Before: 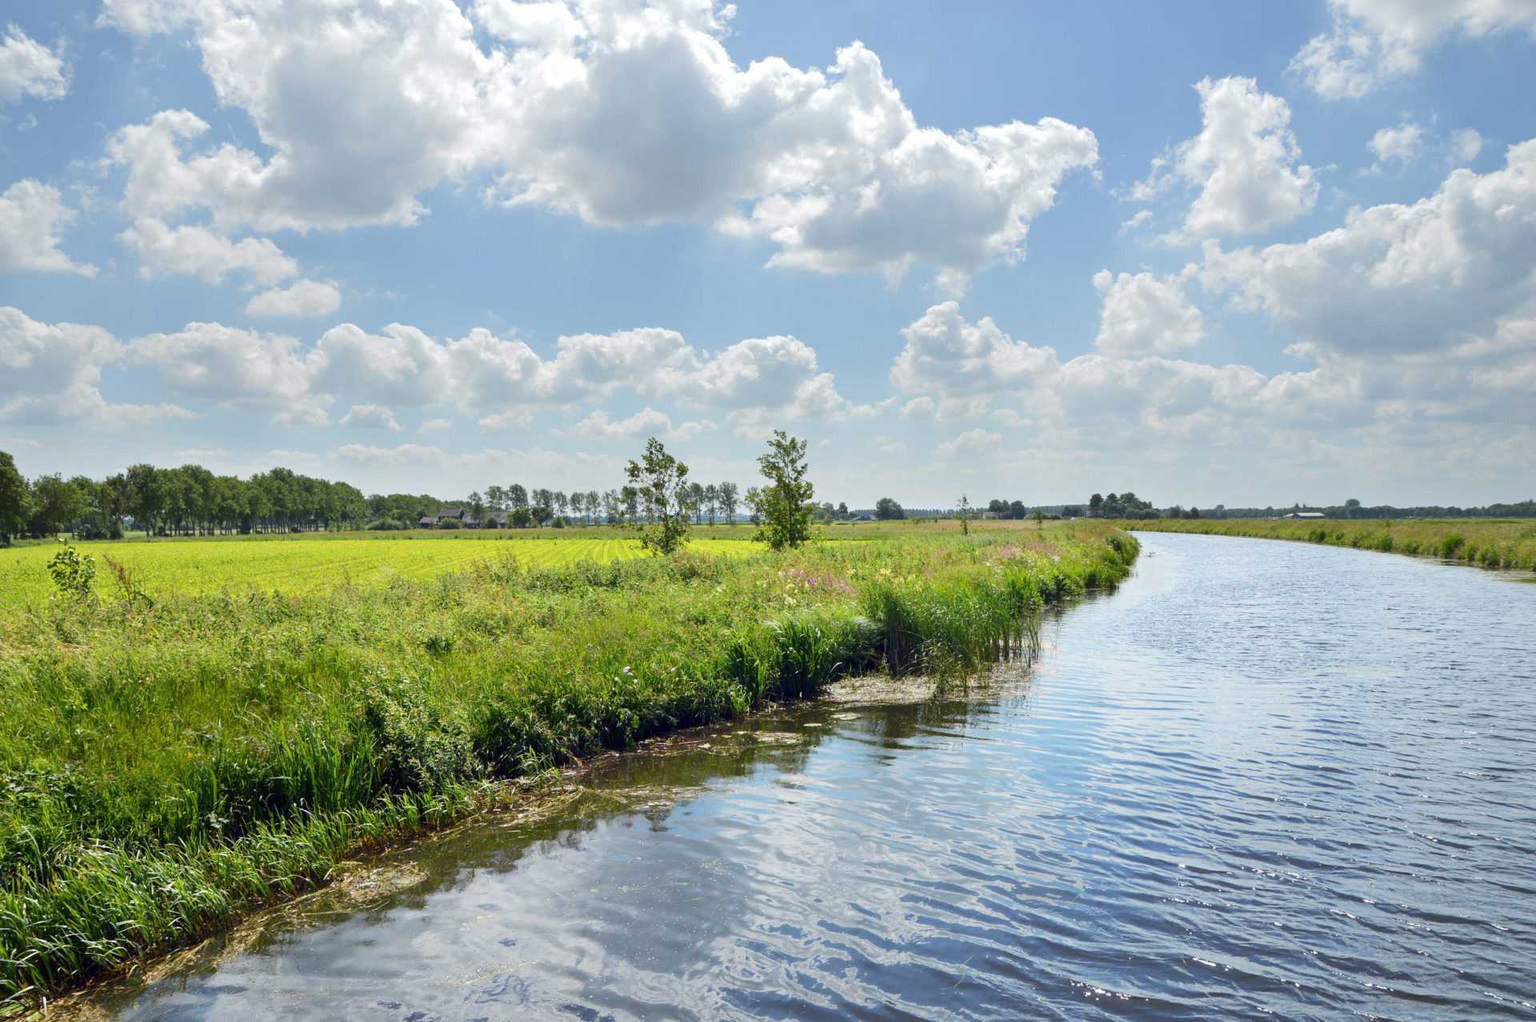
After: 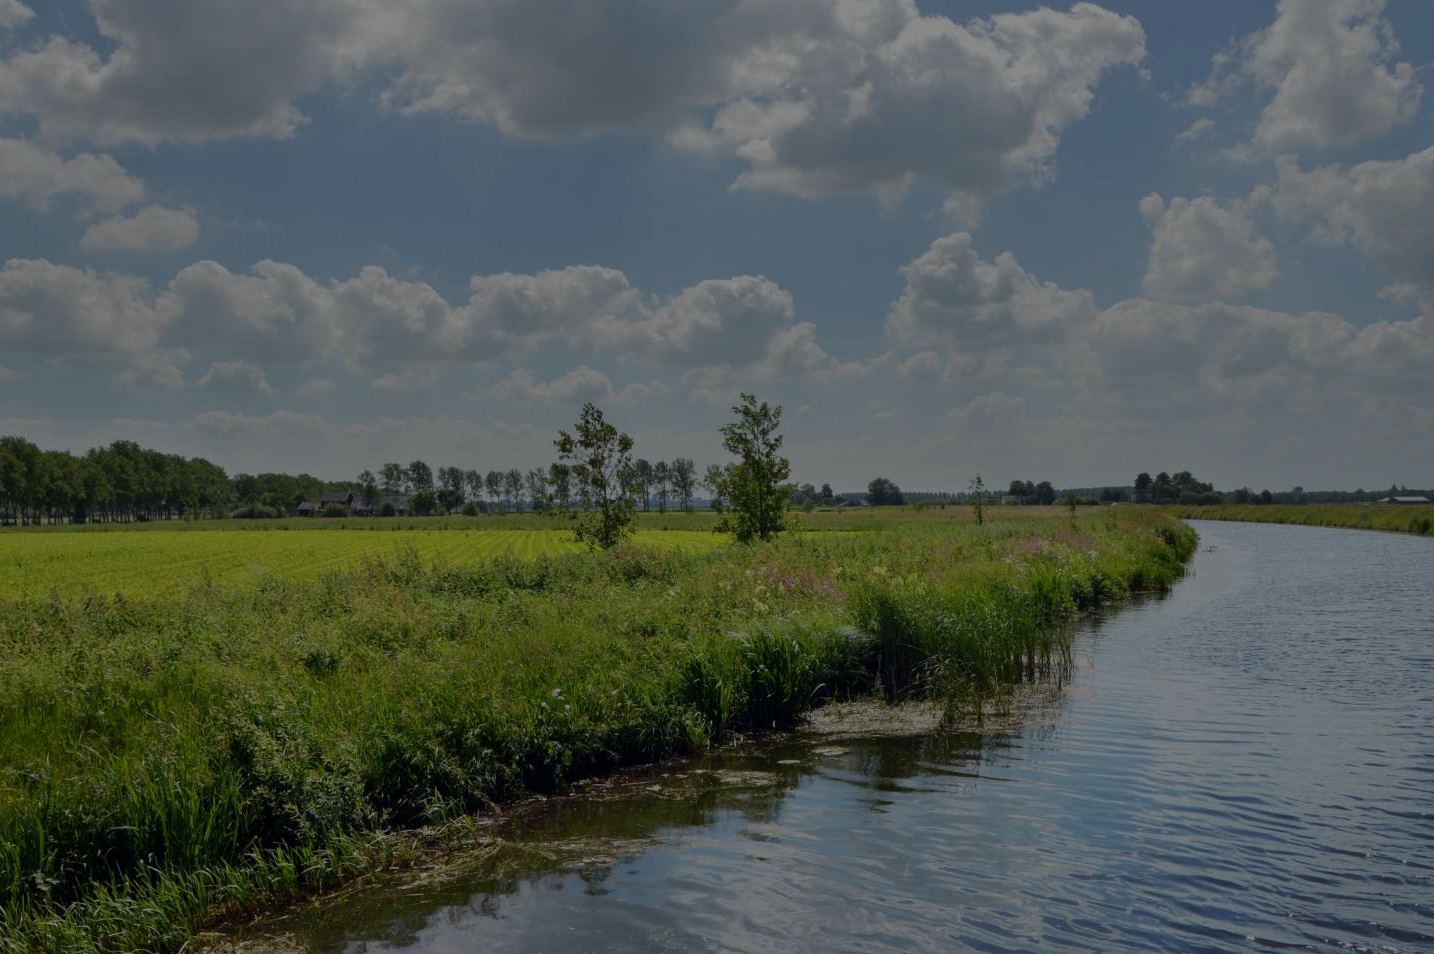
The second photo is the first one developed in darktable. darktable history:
crop and rotate: left 11.831%, top 11.346%, right 13.429%, bottom 13.899%
exposure: exposure -2.002 EV, compensate highlight preservation false
